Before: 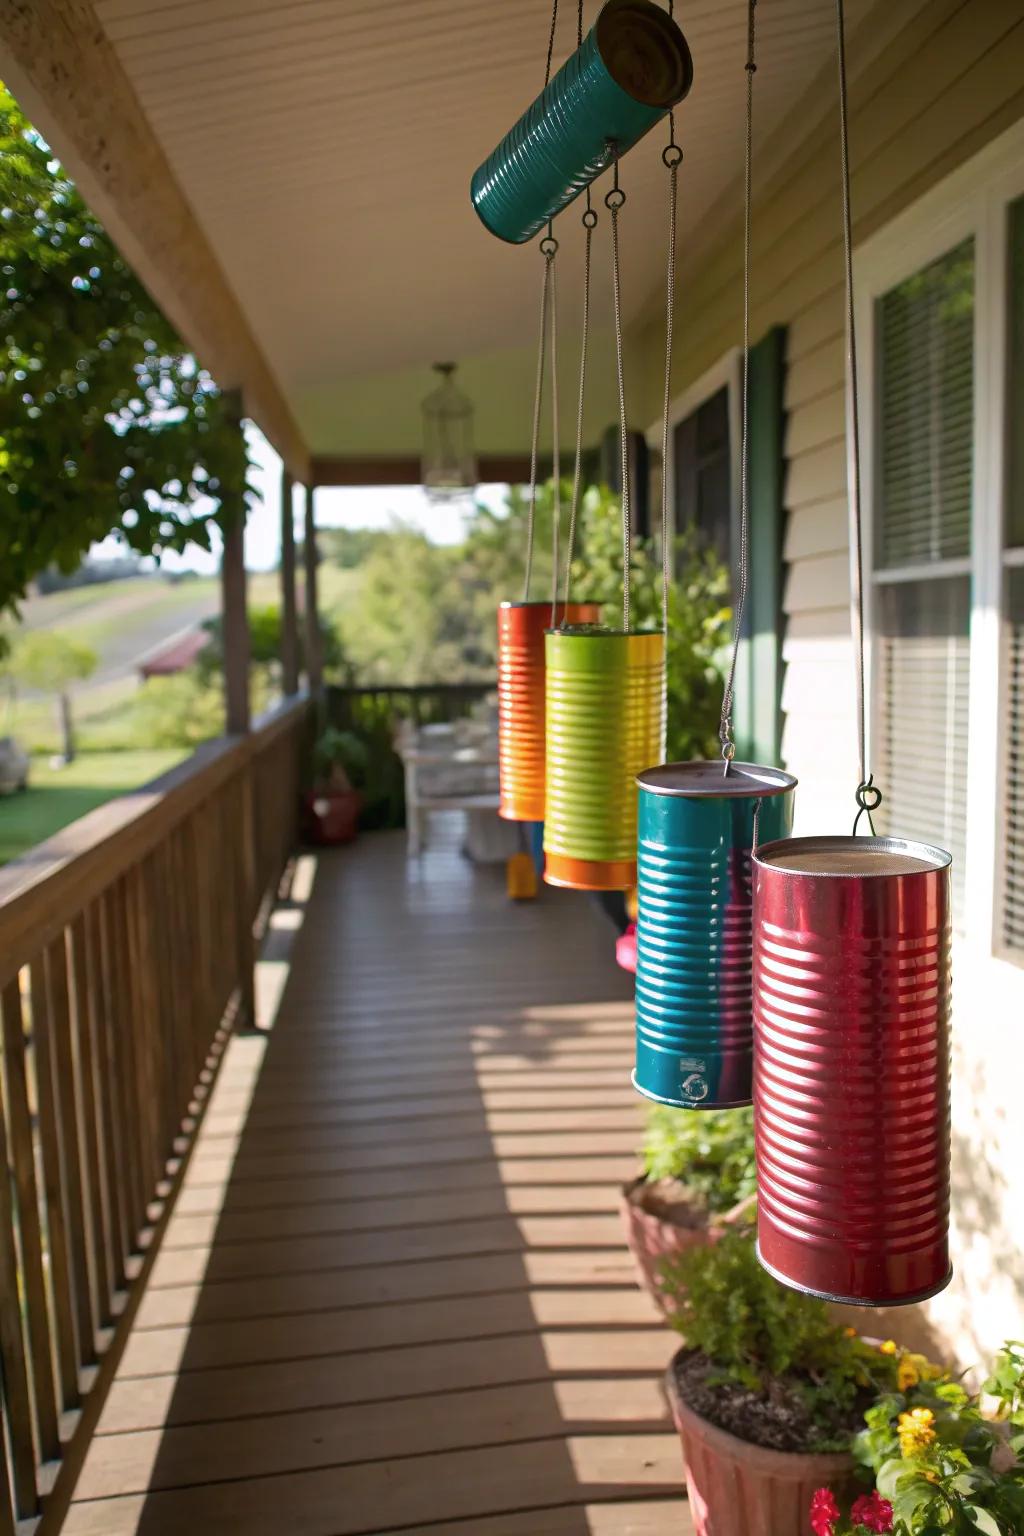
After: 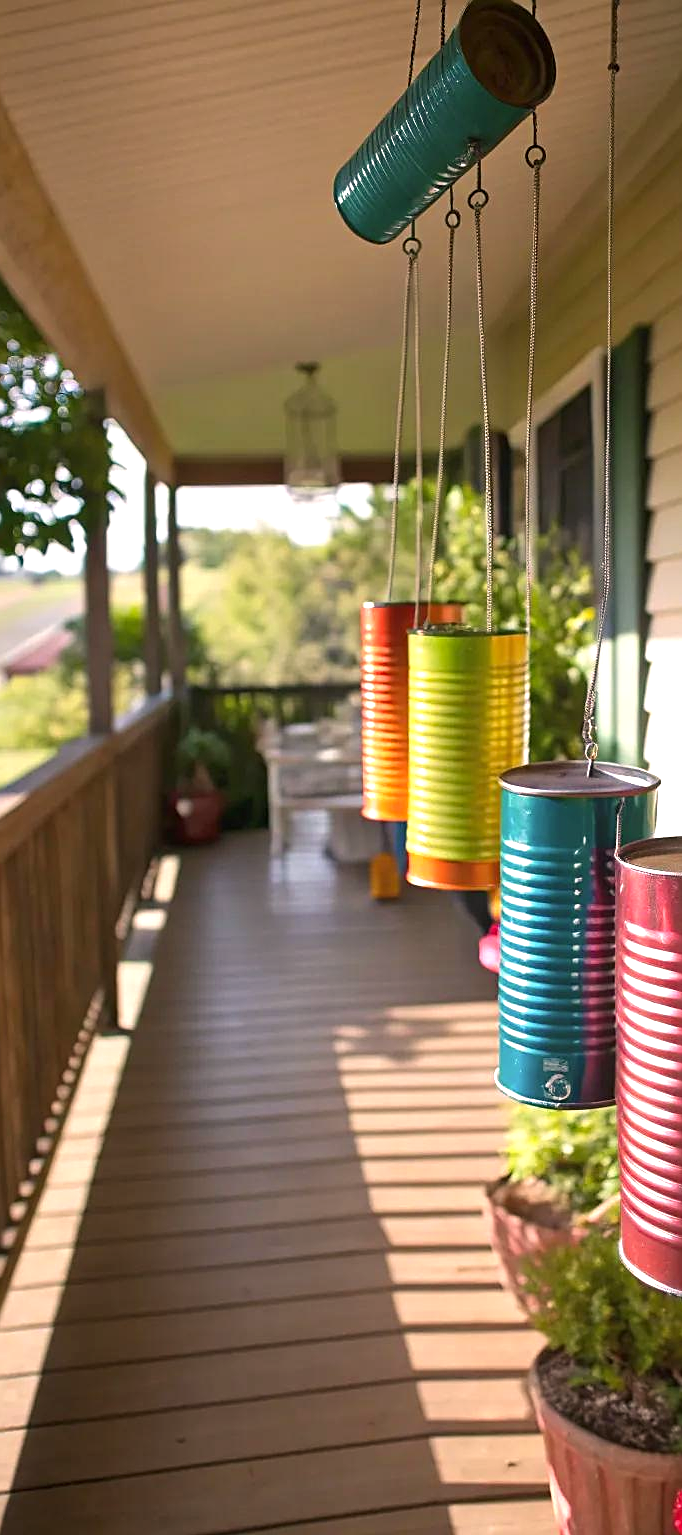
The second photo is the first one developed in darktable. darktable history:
crop and rotate: left 13.409%, right 19.924%
sharpen: on, module defaults
color correction: highlights a* 5.81, highlights b* 4.84
exposure: black level correction 0, exposure 0.5 EV, compensate highlight preservation false
